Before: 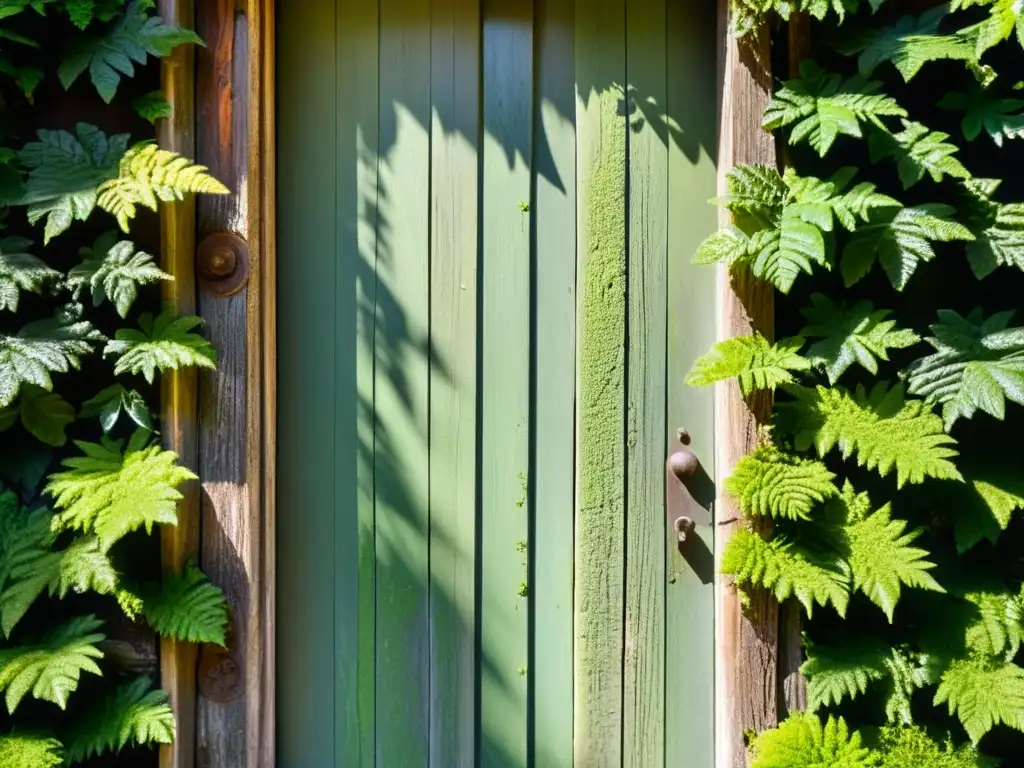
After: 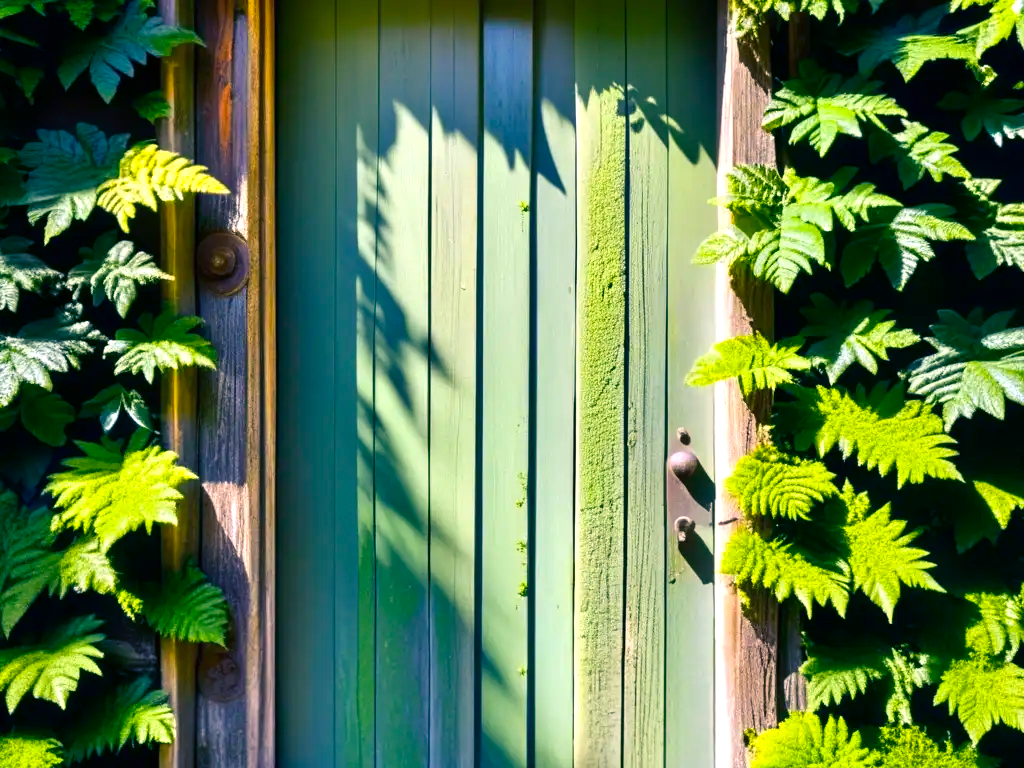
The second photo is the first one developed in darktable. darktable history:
color balance rgb: shadows lift › luminance -41.05%, shadows lift › chroma 14.427%, shadows lift › hue 260.35°, highlights gain › chroma 1.49%, highlights gain › hue 308.5°, perceptual saturation grading › global saturation 19.361%, perceptual brilliance grading › global brilliance 10.971%, global vibrance 20%
